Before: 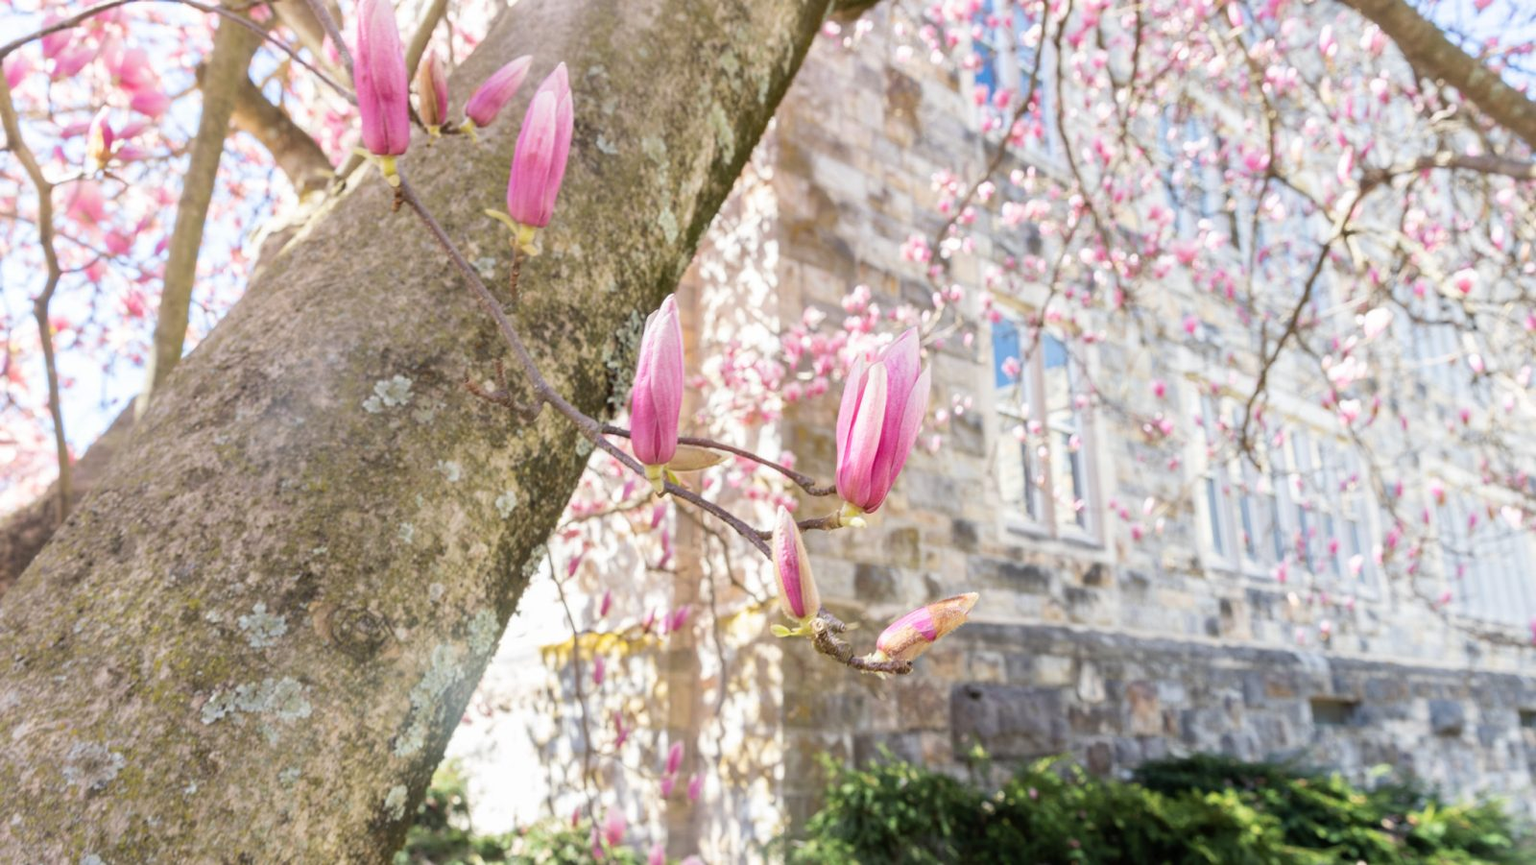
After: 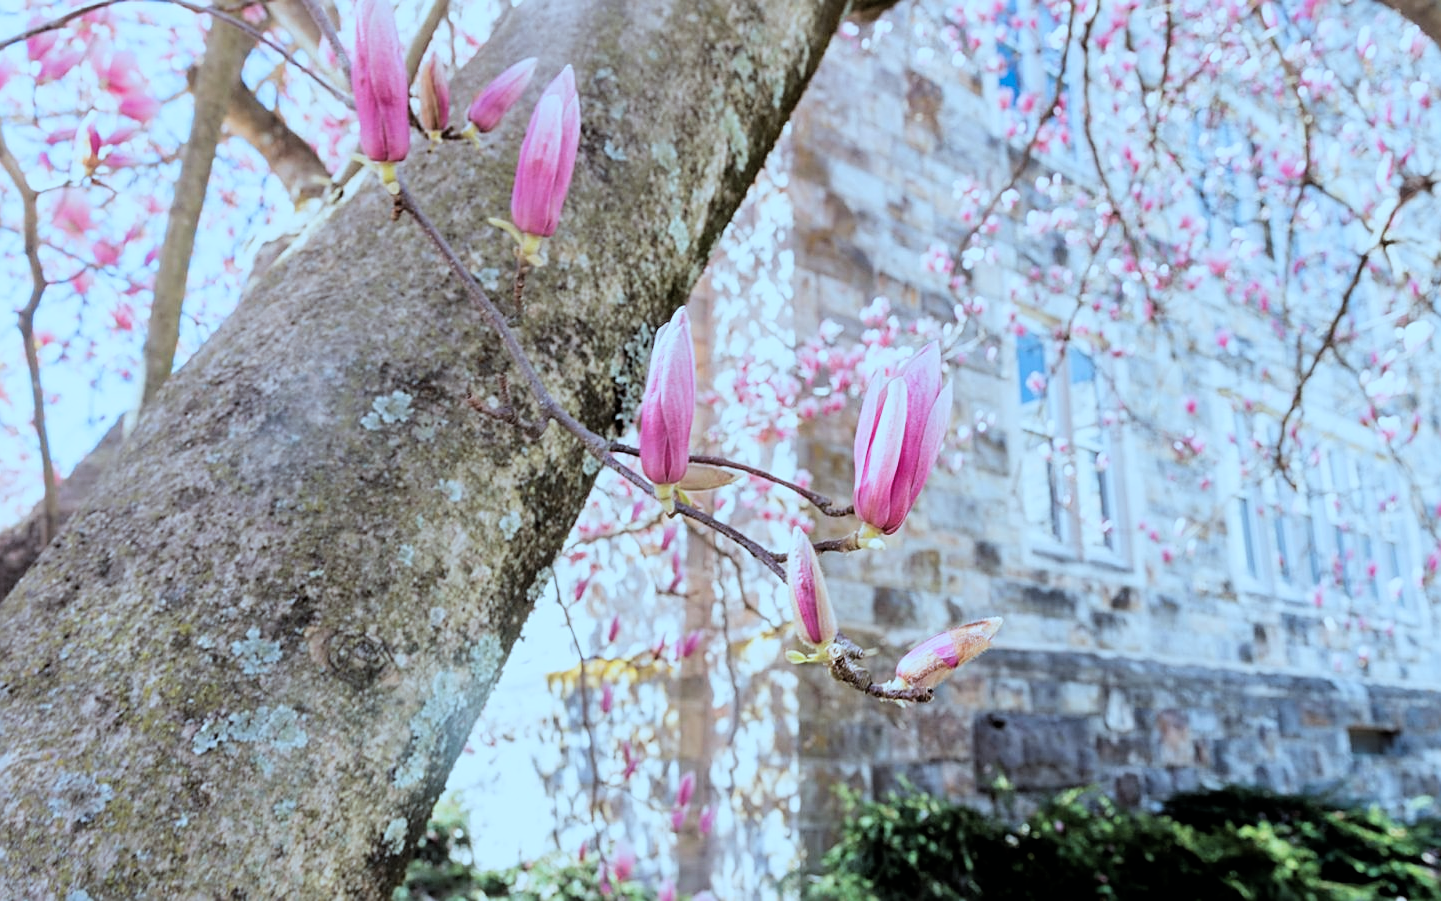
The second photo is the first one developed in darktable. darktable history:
crop and rotate: left 1.088%, right 8.807%
color correction: highlights a* -9.73, highlights b* -21.22
sharpen: on, module defaults
filmic rgb: black relative exposure -5 EV, white relative exposure 3.5 EV, hardness 3.19, contrast 1.2, highlights saturation mix -50%
color balance: gamma [0.9, 0.988, 0.975, 1.025], gain [1.05, 1, 1, 1]
